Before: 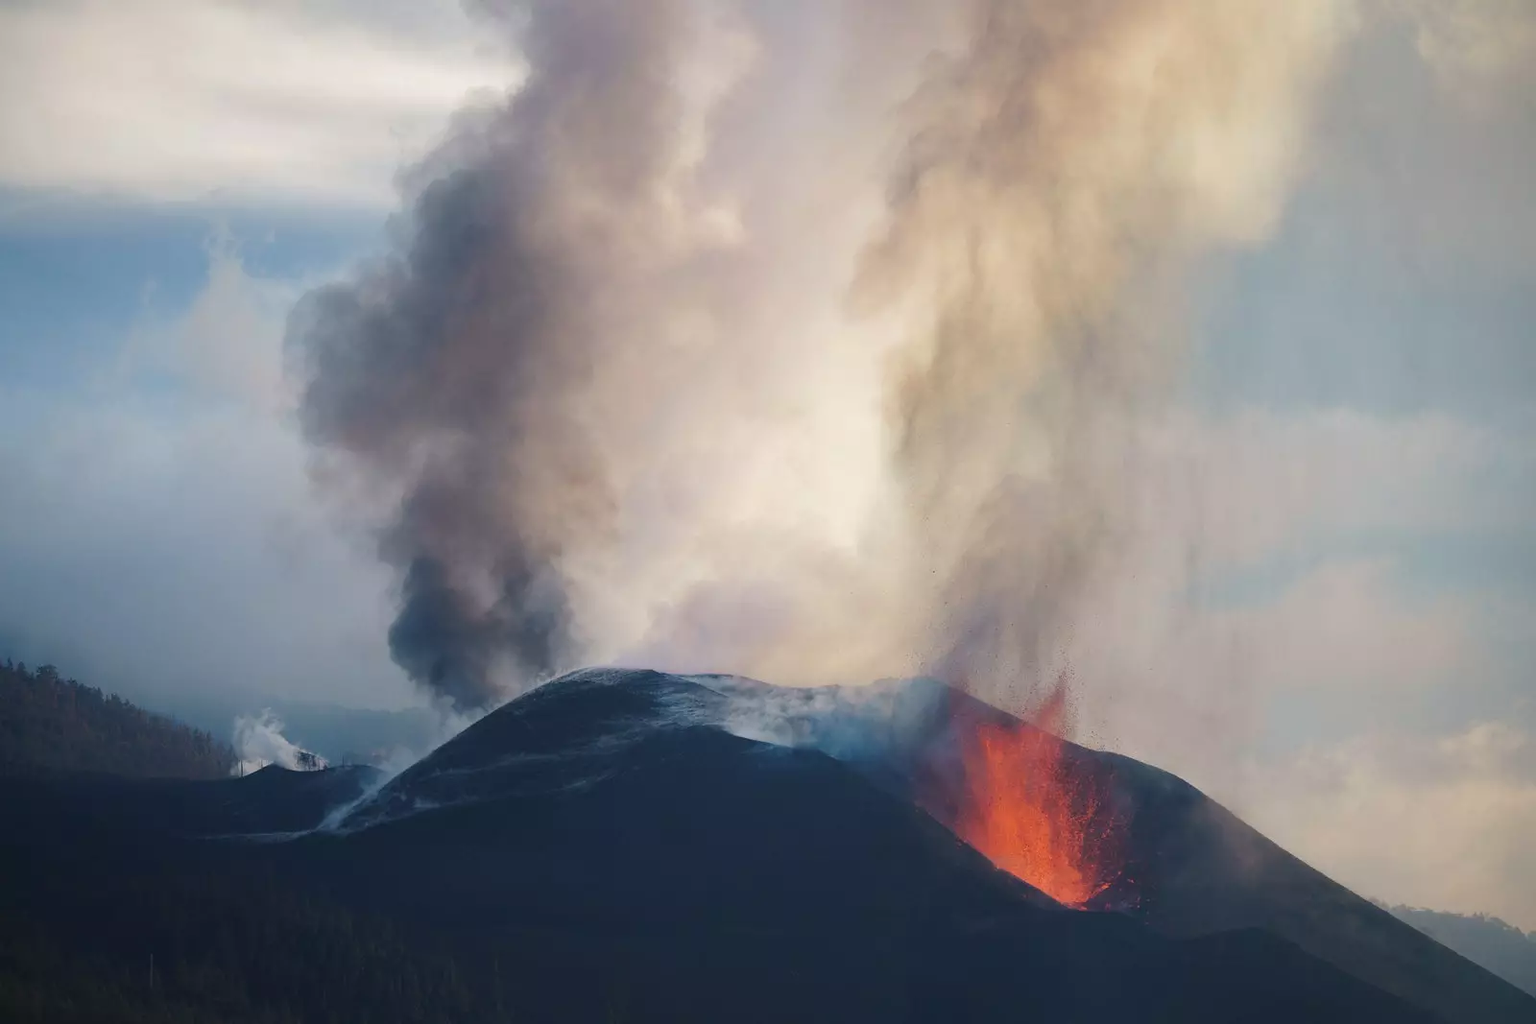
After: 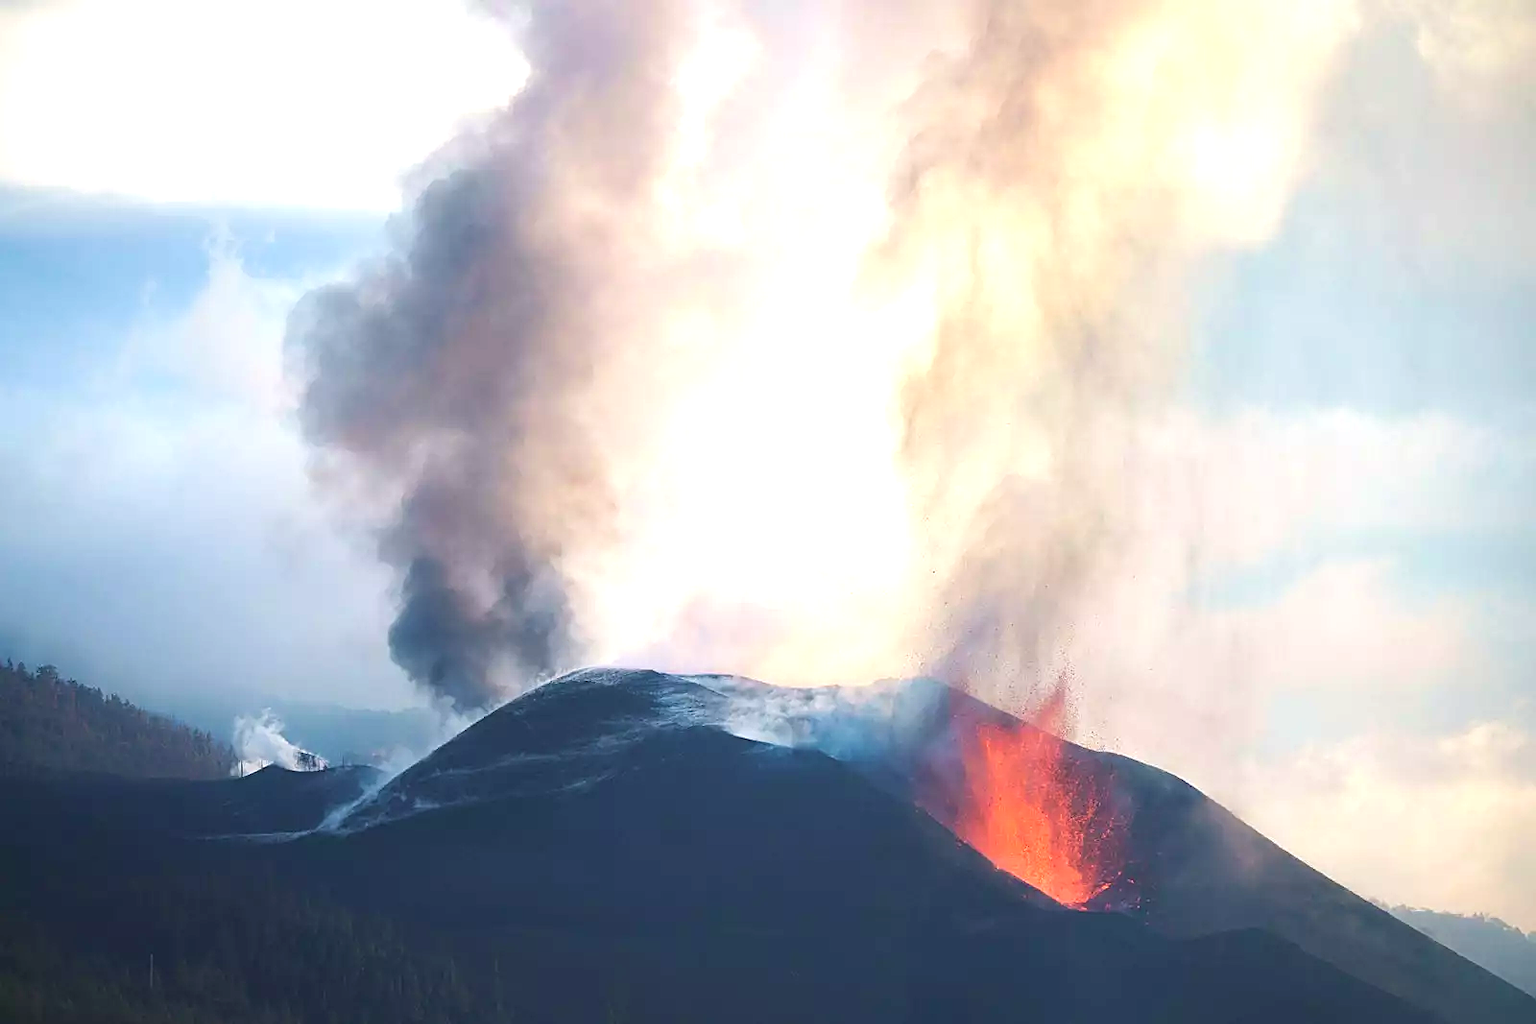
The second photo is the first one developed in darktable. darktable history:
exposure: black level correction 0, exposure 1.1 EV, compensate highlight preservation false
sharpen: on, module defaults
velvia: strength 15%
